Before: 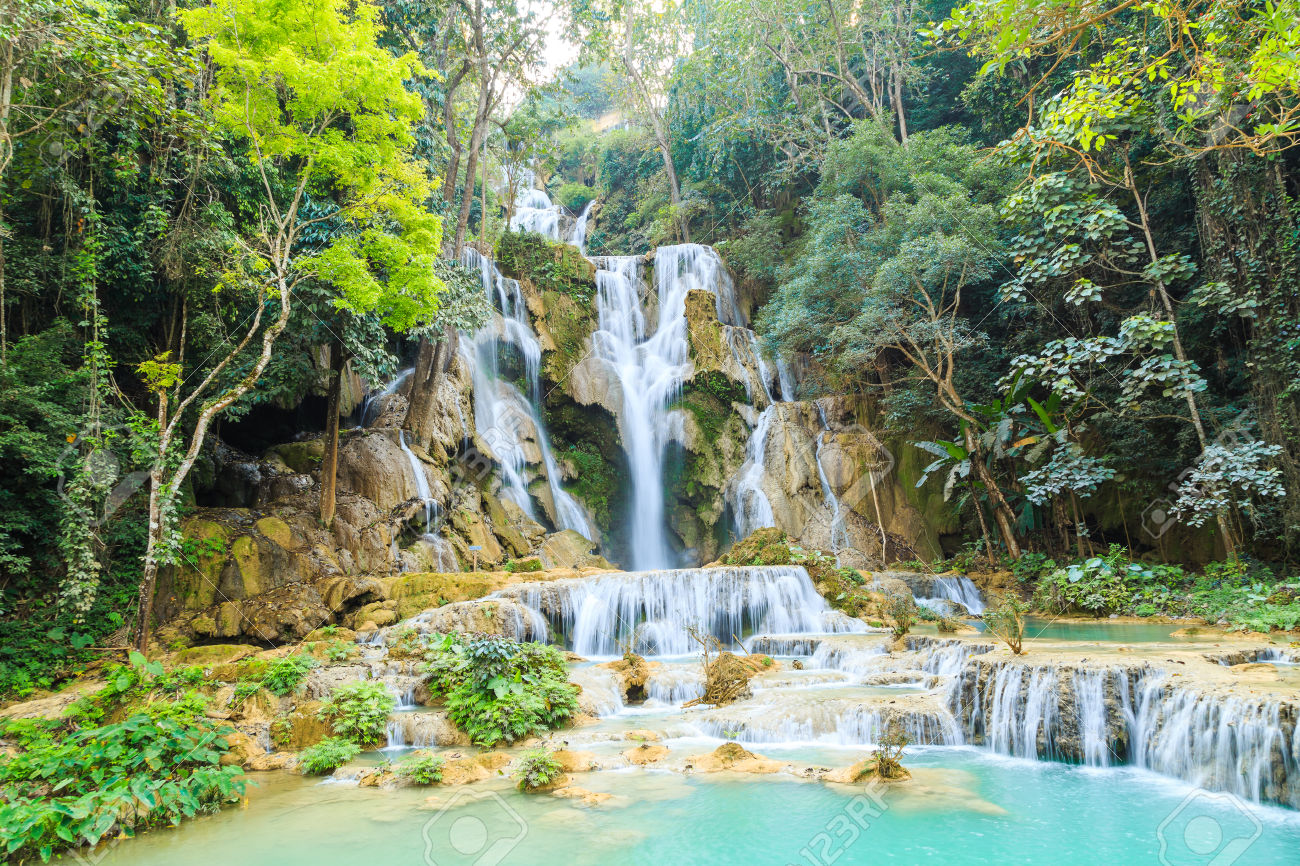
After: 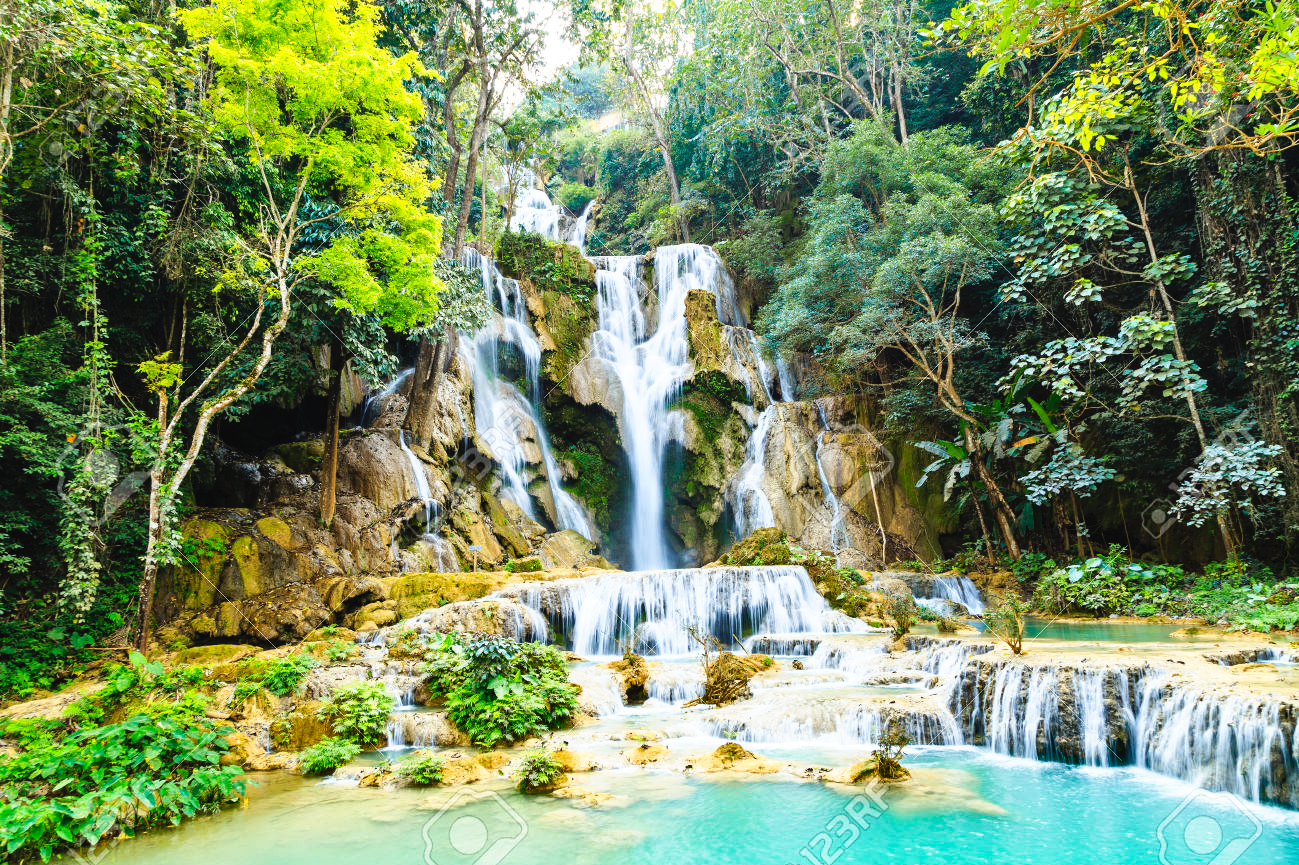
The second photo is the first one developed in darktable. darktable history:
shadows and highlights: soften with gaussian
tone curve: curves: ch0 [(0, 0) (0.003, 0.023) (0.011, 0.024) (0.025, 0.028) (0.044, 0.035) (0.069, 0.043) (0.1, 0.052) (0.136, 0.063) (0.177, 0.094) (0.224, 0.145) (0.277, 0.209) (0.335, 0.281) (0.399, 0.364) (0.468, 0.453) (0.543, 0.553) (0.623, 0.66) (0.709, 0.767) (0.801, 0.88) (0.898, 0.968) (1, 1)], preserve colors none
